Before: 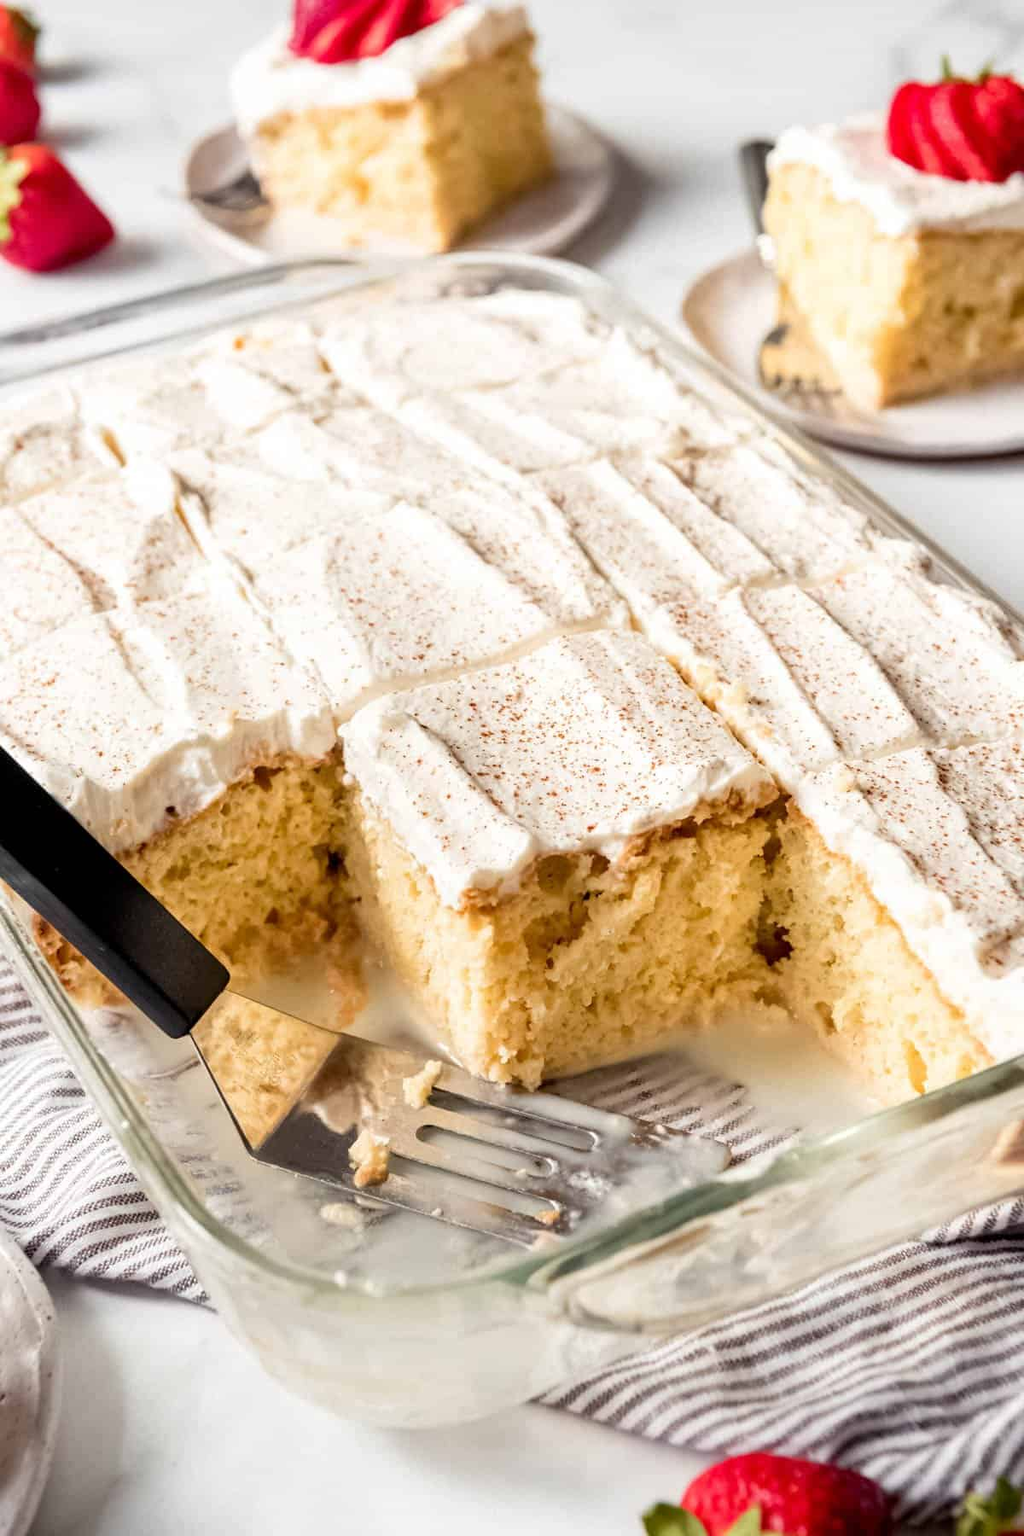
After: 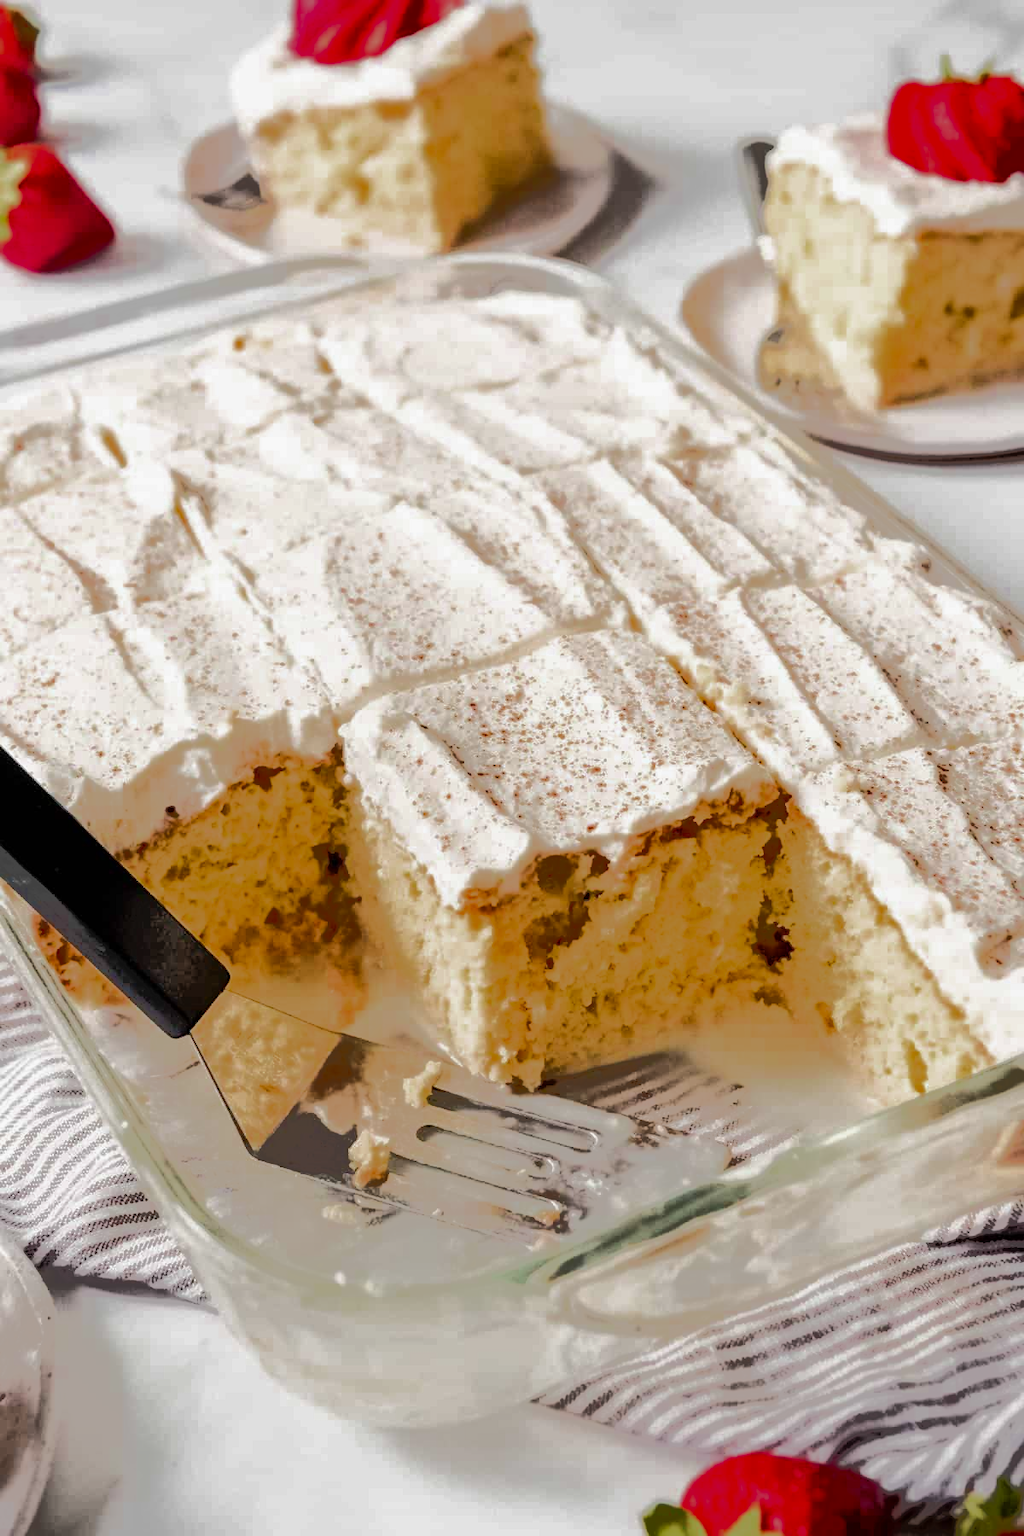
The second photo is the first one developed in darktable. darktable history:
color zones: curves: ch0 [(0.27, 0.396) (0.563, 0.504) (0.75, 0.5) (0.787, 0.307)]
exposure: exposure -0.156 EV, compensate highlight preservation false
tone equalizer: -7 EV -0.596 EV, -6 EV 1.01 EV, -5 EV -0.443 EV, -4 EV 0.443 EV, -3 EV 0.42 EV, -2 EV 0.161 EV, -1 EV -0.161 EV, +0 EV -0.399 EV, edges refinement/feathering 500, mask exposure compensation -1.57 EV, preserve details no
